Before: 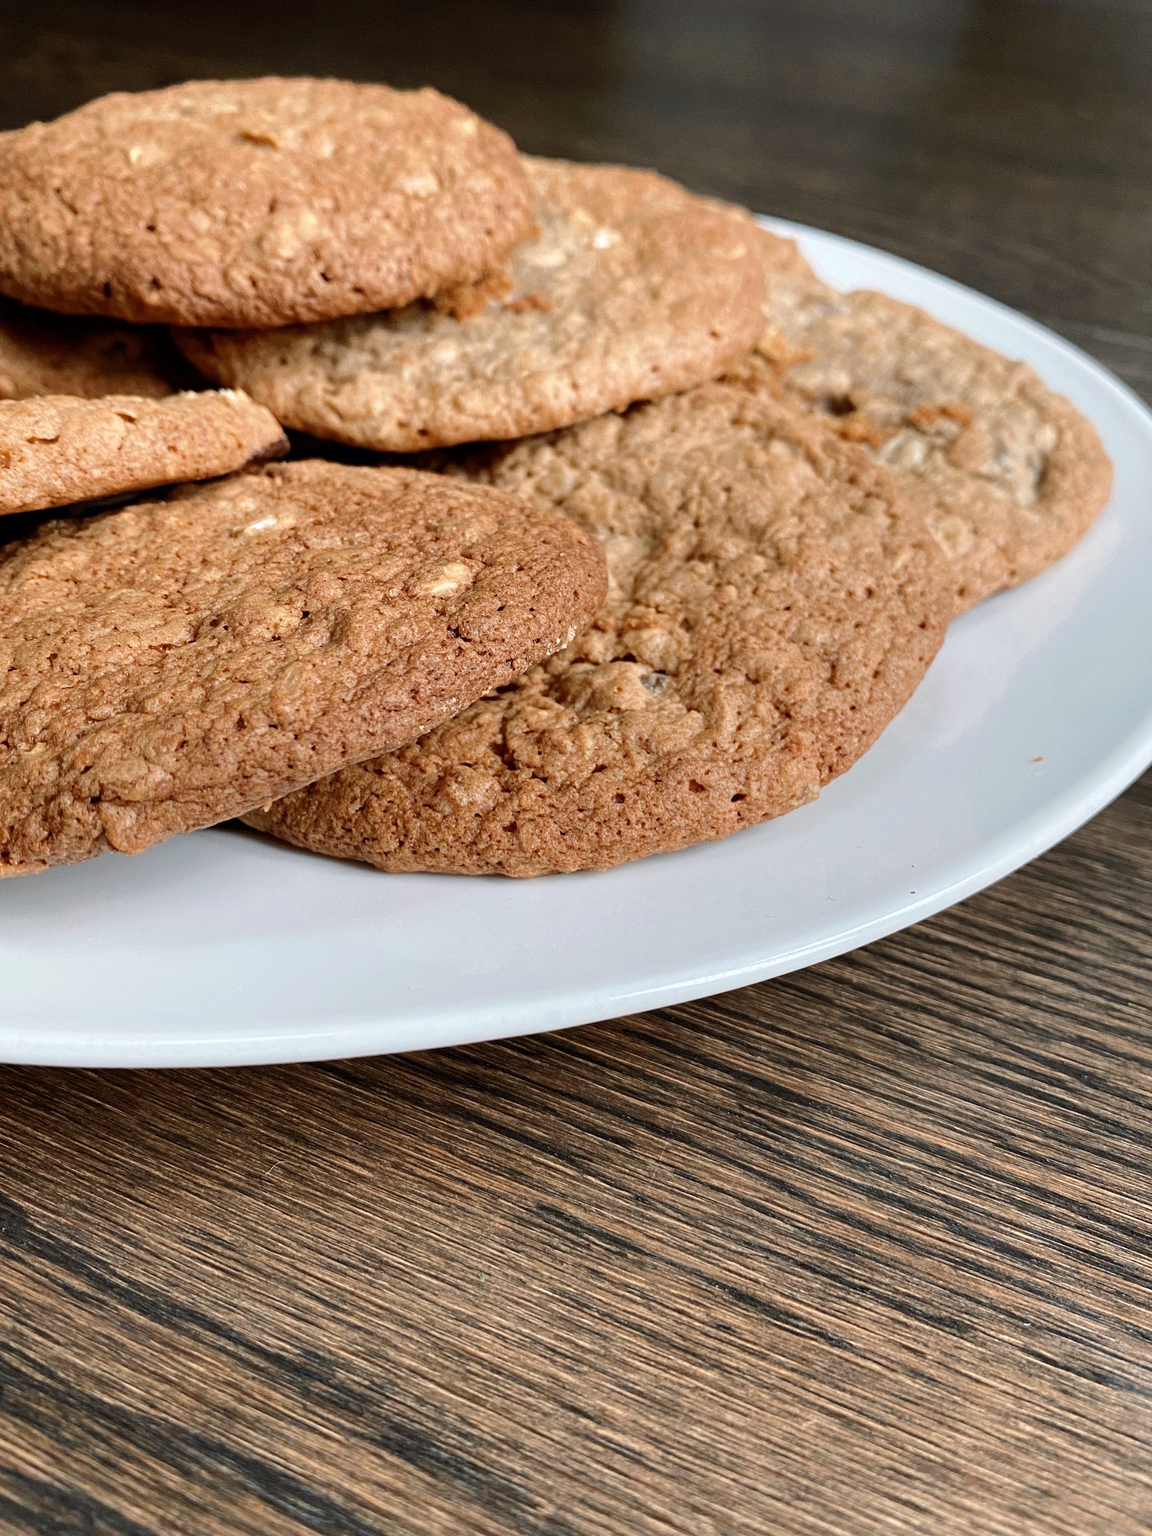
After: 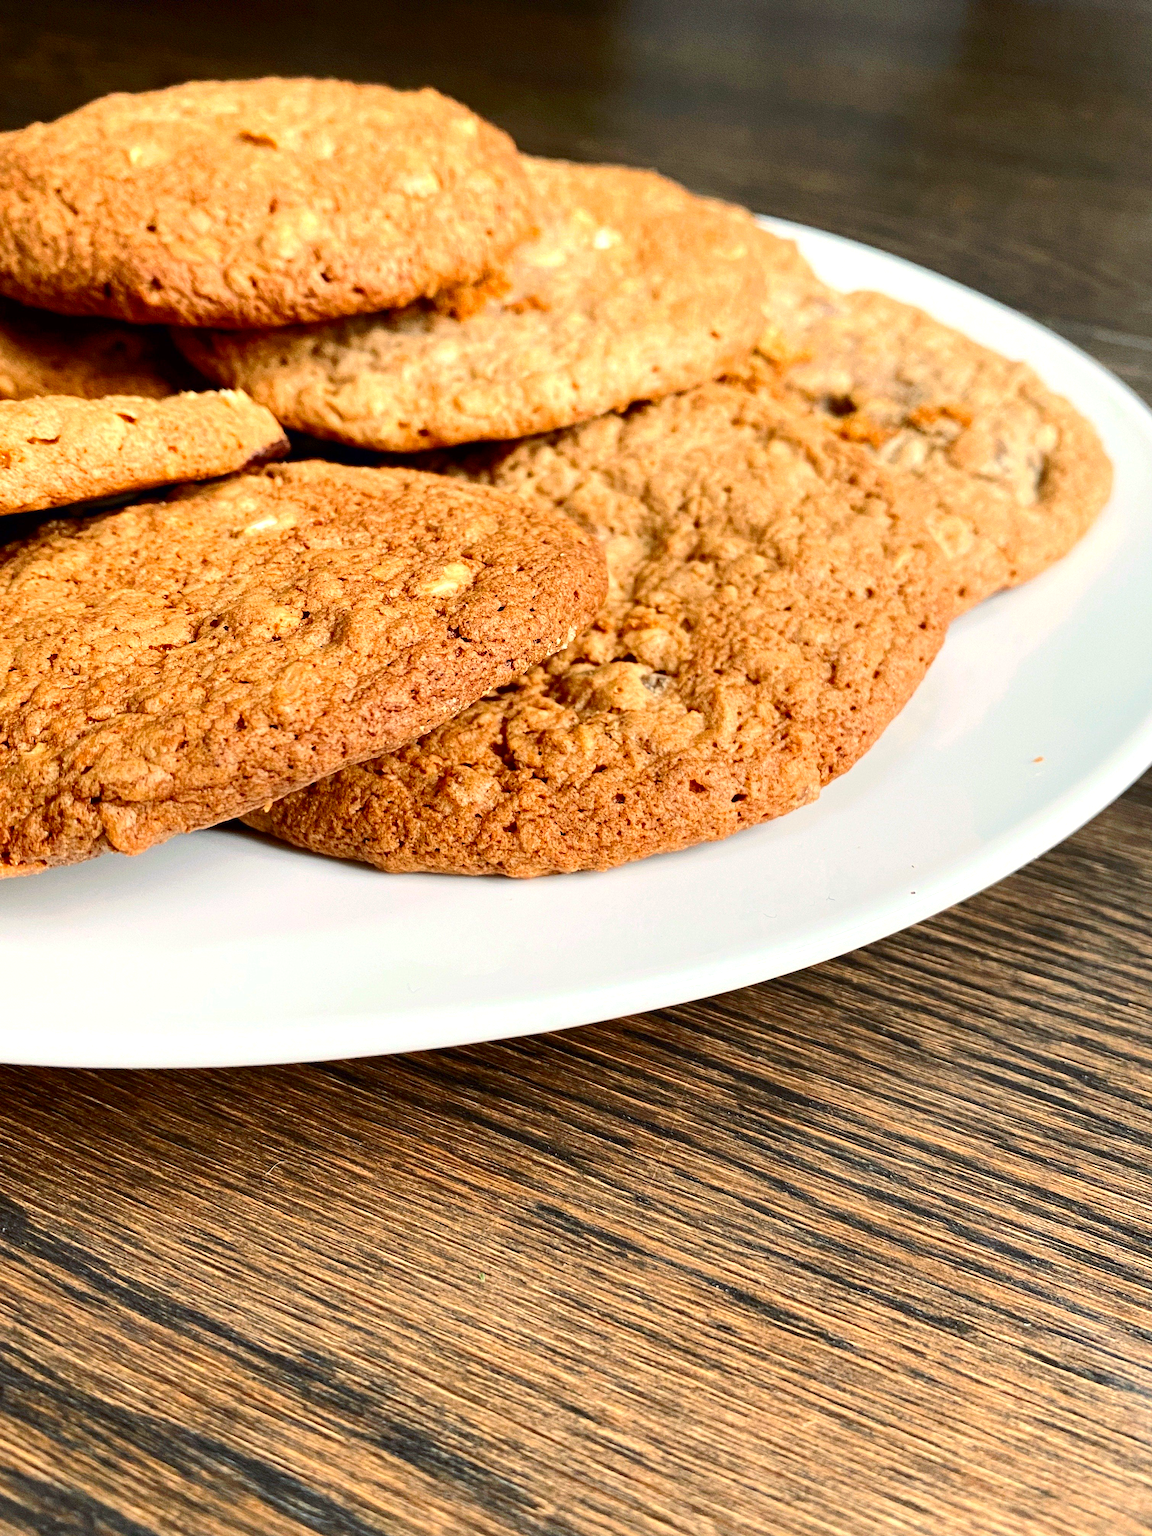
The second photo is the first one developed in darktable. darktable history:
contrast brightness saturation: contrast 0.161, saturation 0.324
exposure: black level correction 0, exposure 0.499 EV, compensate highlight preservation false
color balance rgb: highlights gain › chroma 2.98%, highlights gain › hue 77.39°, perceptual saturation grading › global saturation 7.956%, perceptual saturation grading › shadows 5.183%
